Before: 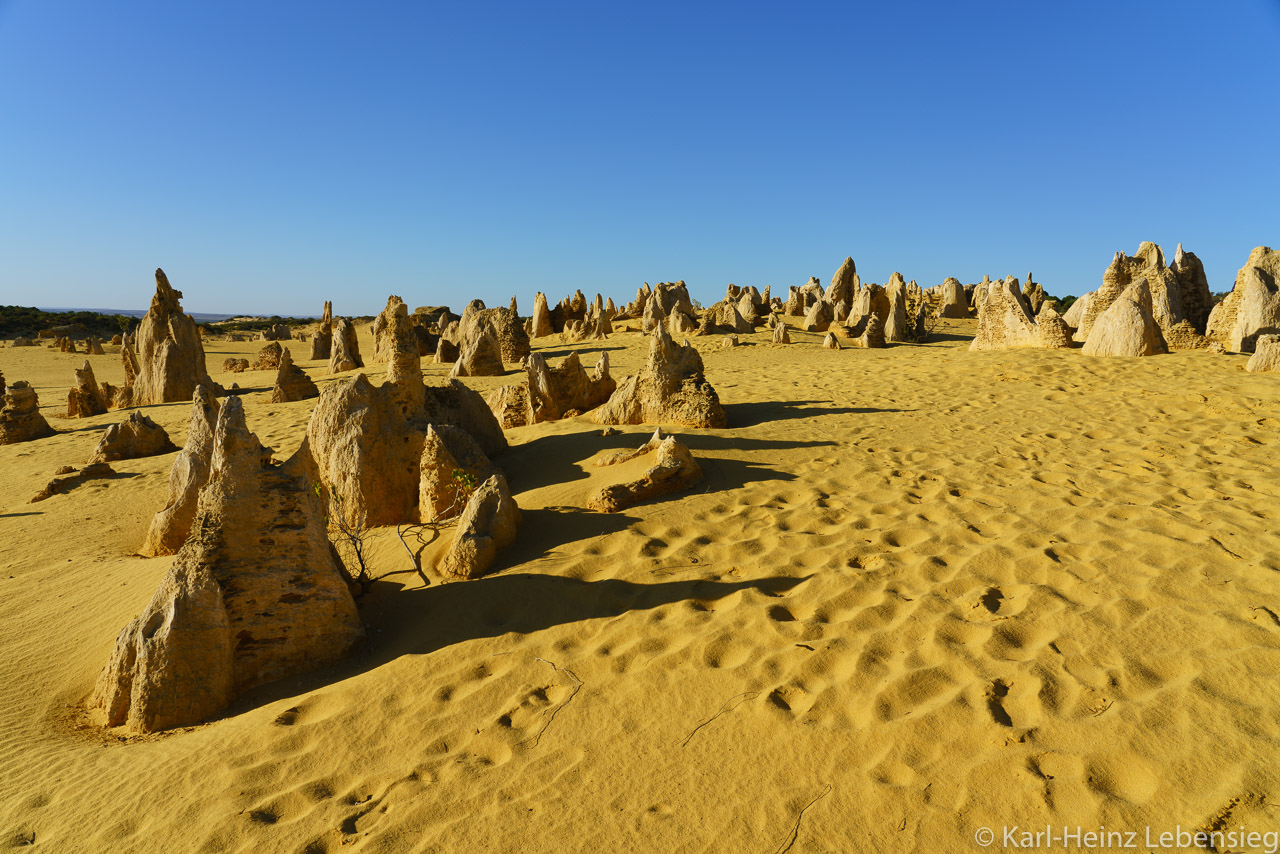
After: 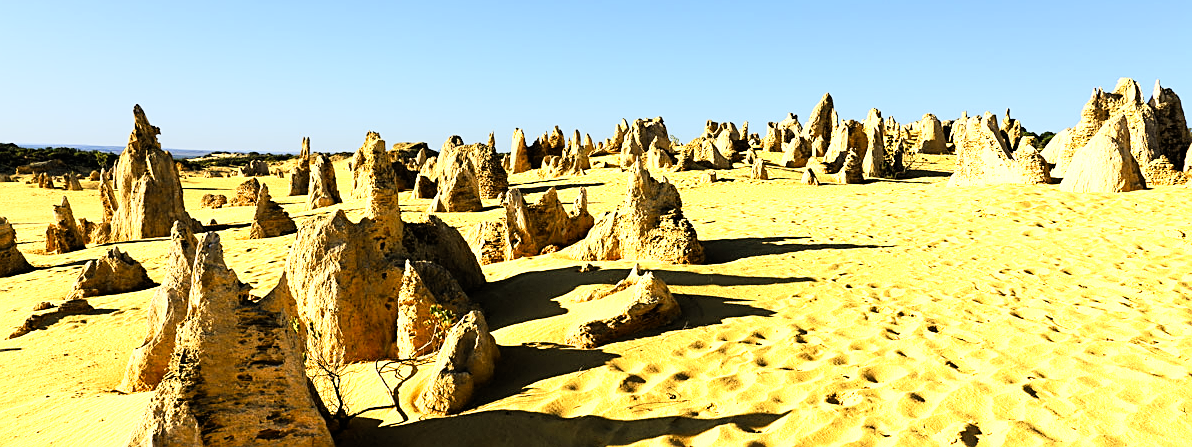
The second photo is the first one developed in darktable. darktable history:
crop: left 1.744%, top 19.225%, right 5.069%, bottom 28.357%
filmic rgb: black relative exposure -5 EV, hardness 2.88, contrast 1.3, highlights saturation mix -10%
exposure: black level correction 0, exposure 1.2 EV, compensate exposure bias true, compensate highlight preservation false
color zones: curves: ch0 [(0.004, 0.305) (0.261, 0.623) (0.389, 0.399) (0.708, 0.571) (0.947, 0.34)]; ch1 [(0.025, 0.645) (0.229, 0.584) (0.326, 0.551) (0.484, 0.262) (0.757, 0.643)]
sharpen: on, module defaults
